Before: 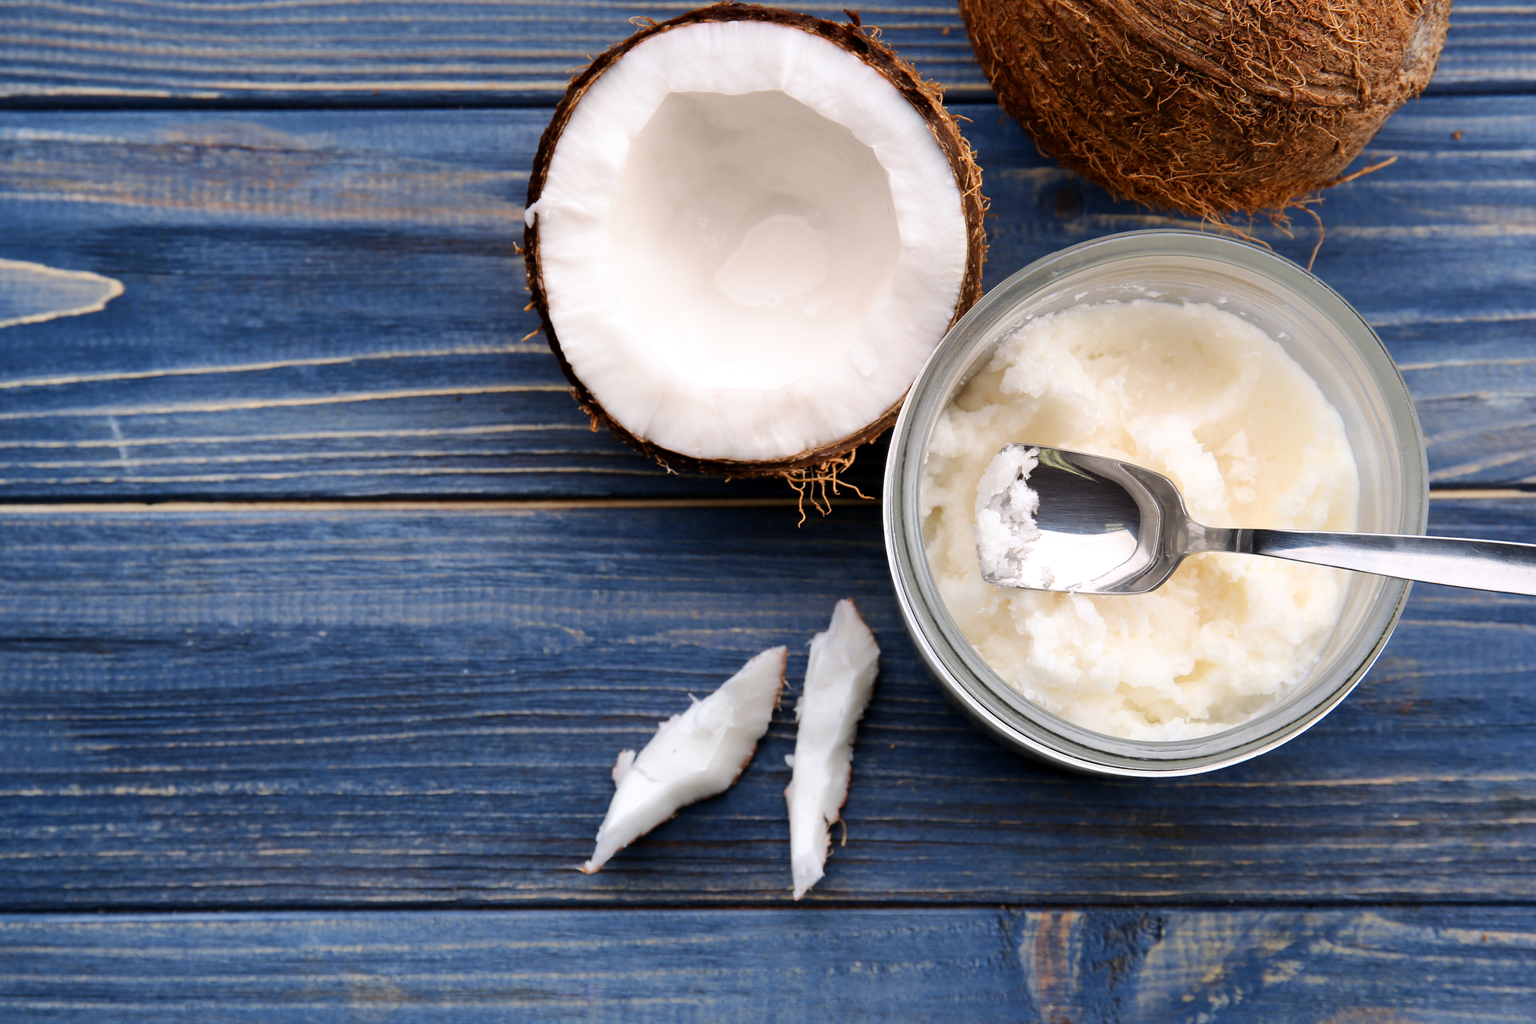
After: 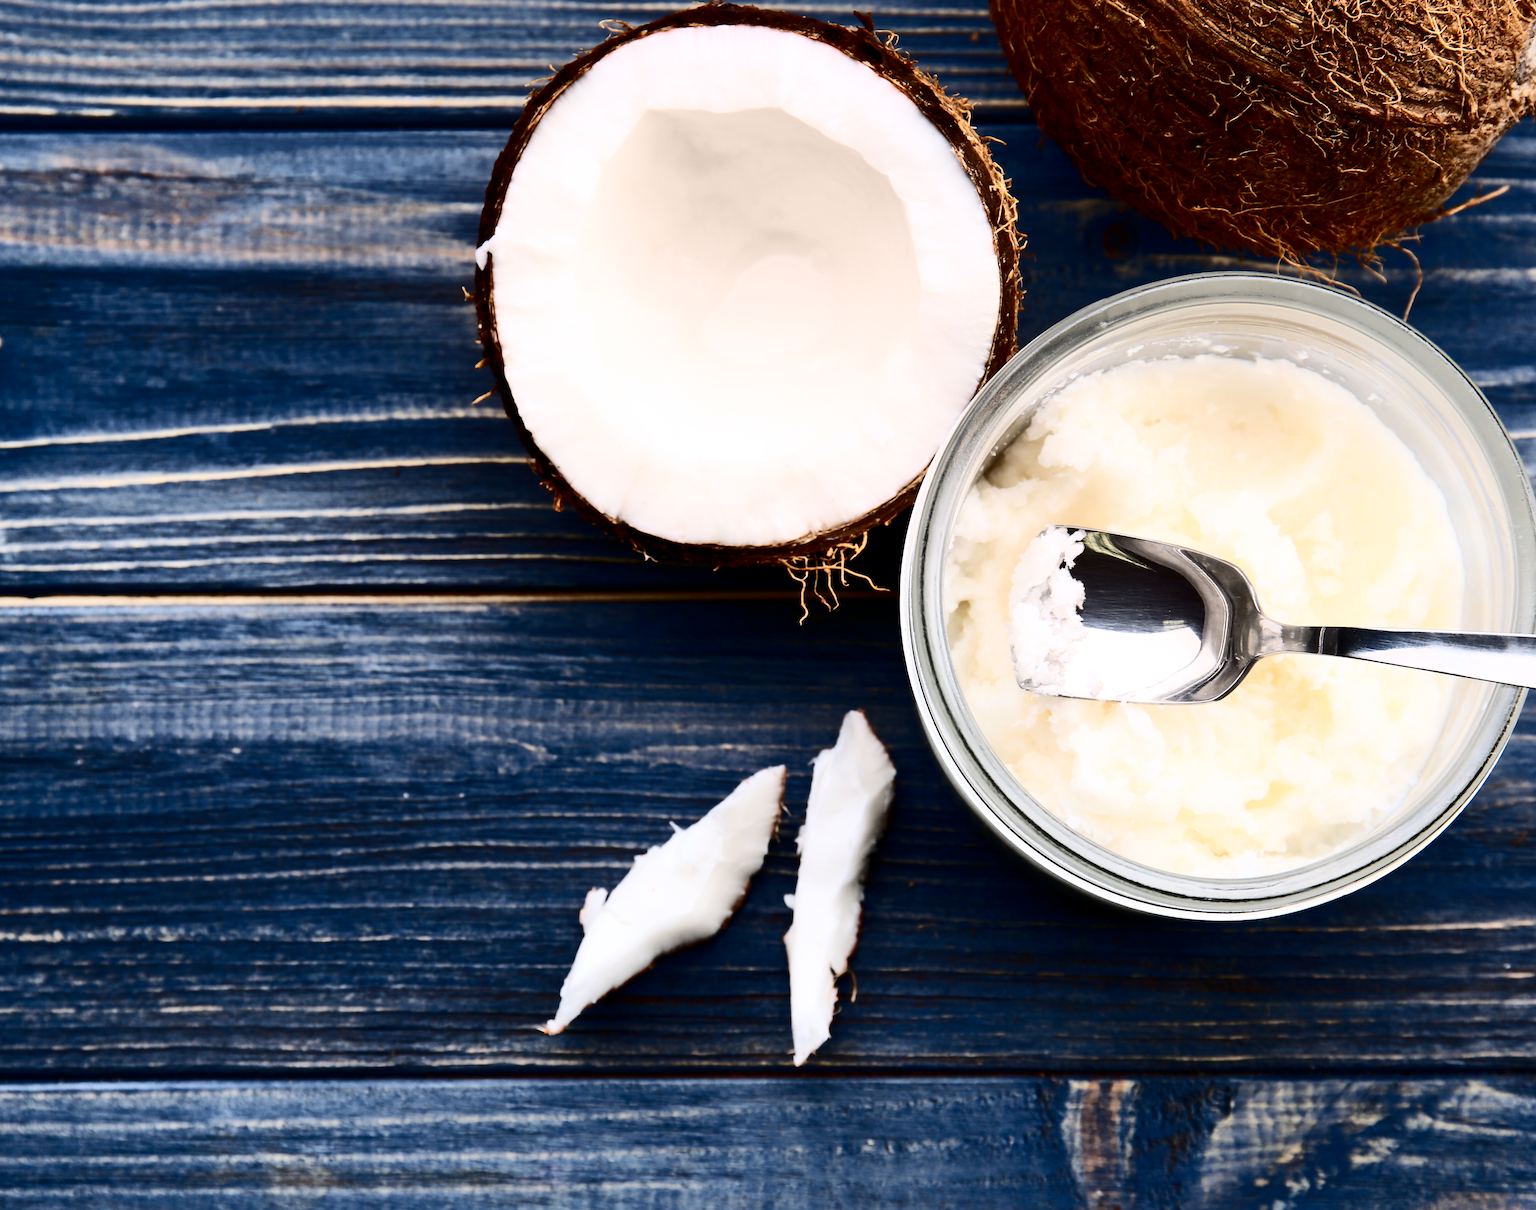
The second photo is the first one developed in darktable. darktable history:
color balance rgb: perceptual saturation grading › global saturation 10%, global vibrance 10%
crop: left 8.026%, right 7.374%
contrast brightness saturation: contrast 0.5, saturation -0.1
